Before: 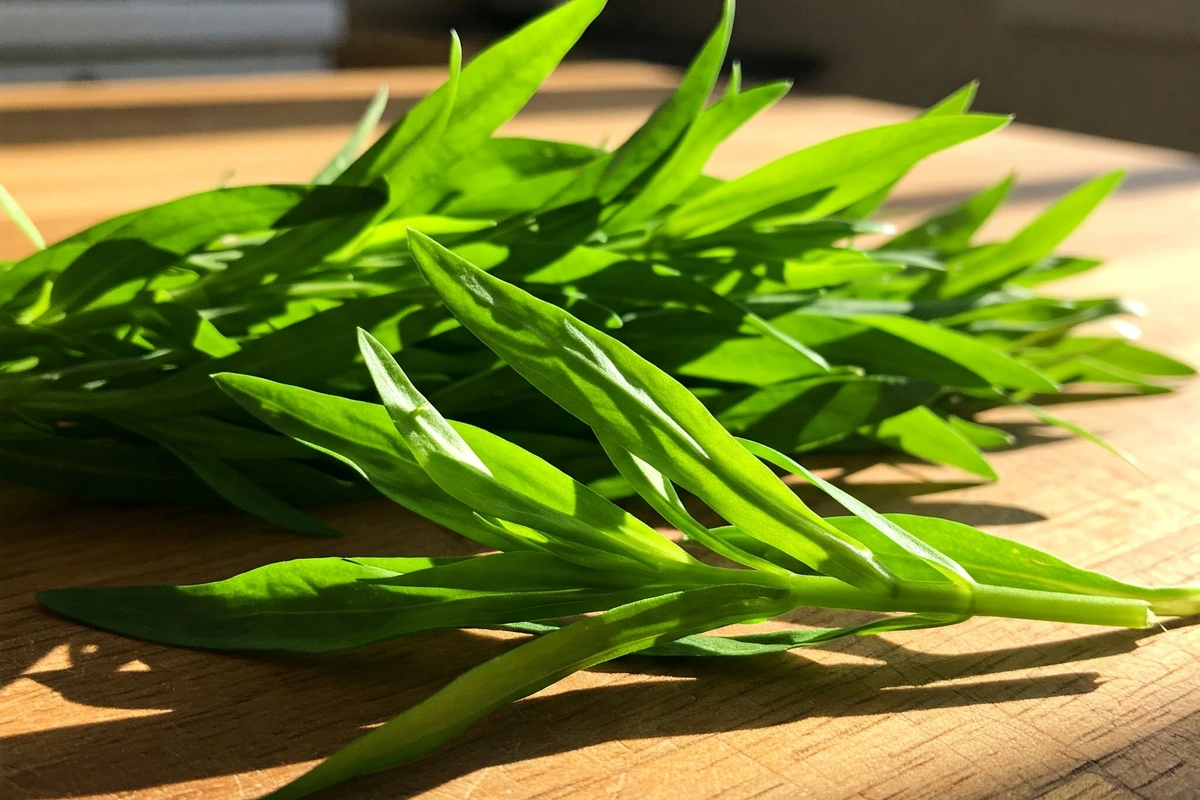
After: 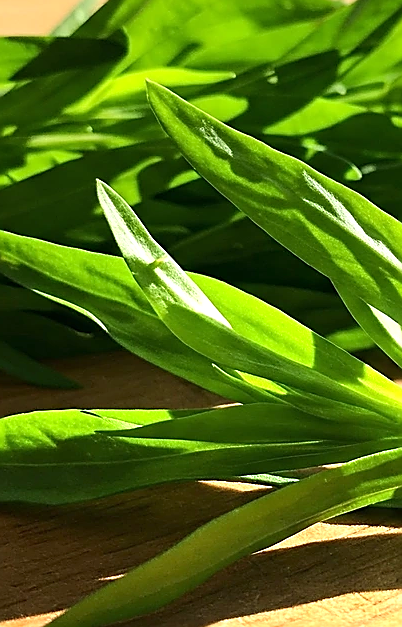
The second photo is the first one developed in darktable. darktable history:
sharpen: radius 1.4, amount 1.25, threshold 0.7
graduated density: on, module defaults
crop and rotate: left 21.77%, top 18.528%, right 44.676%, bottom 2.997%
exposure: exposure 0.636 EV, compensate highlight preservation false
